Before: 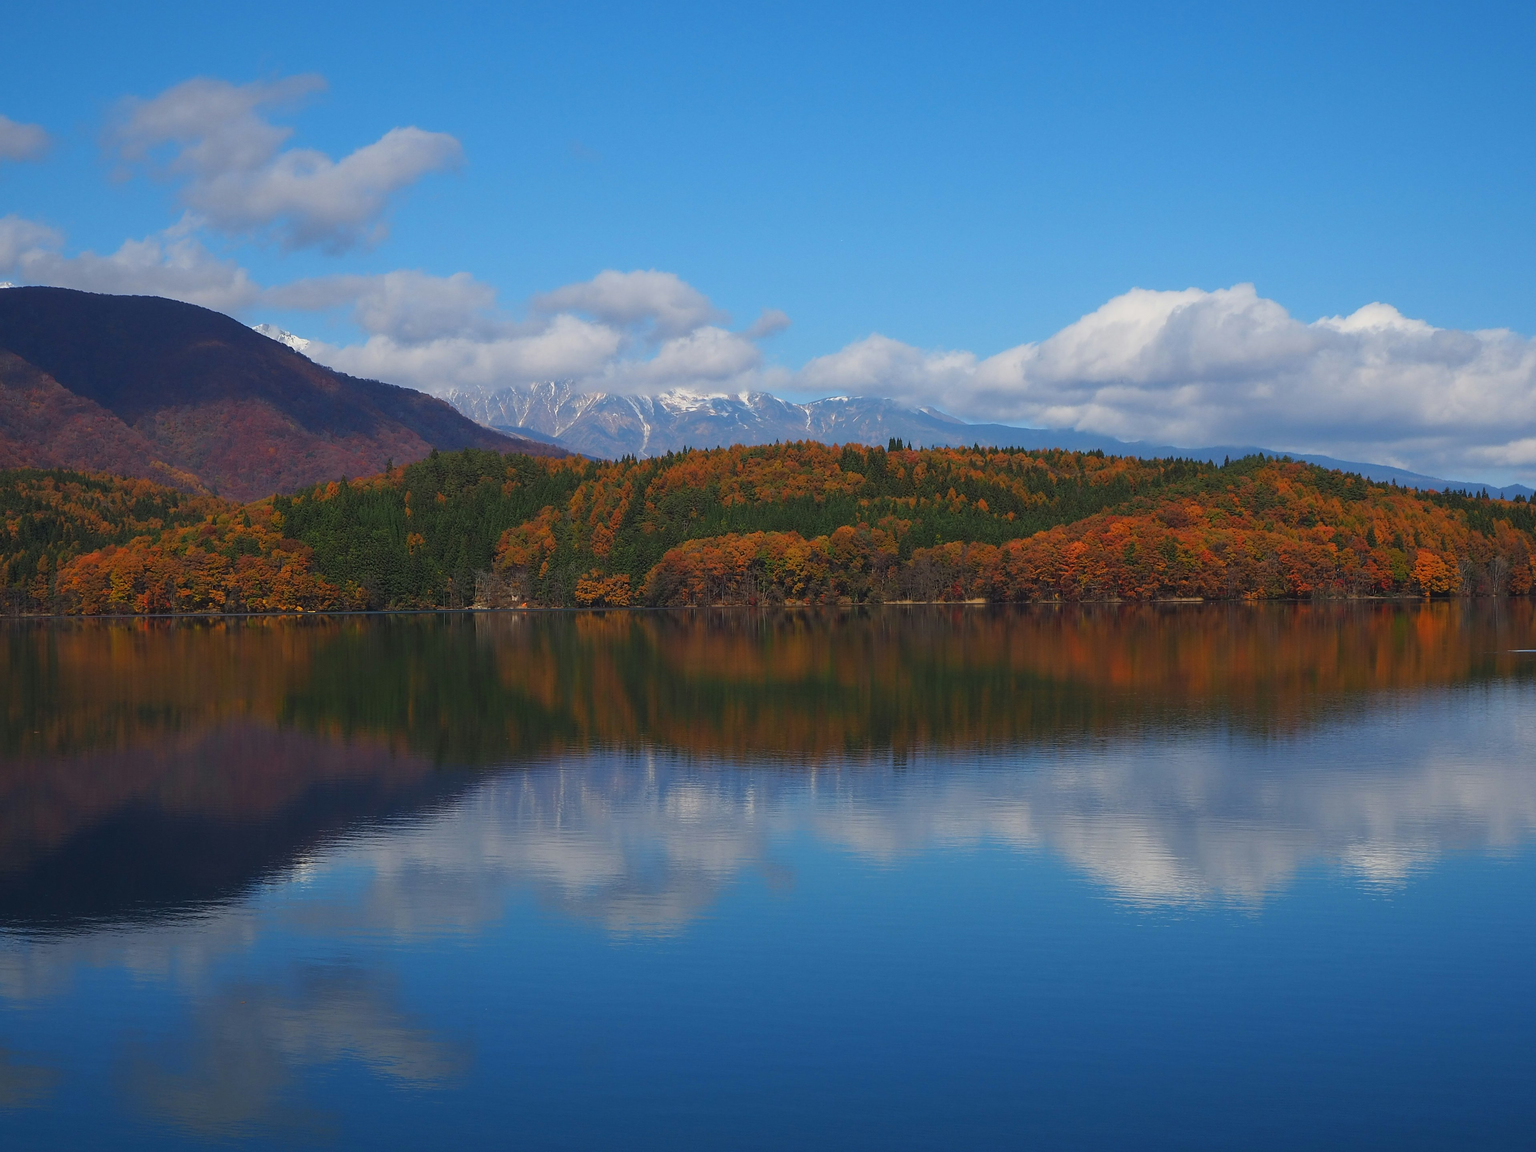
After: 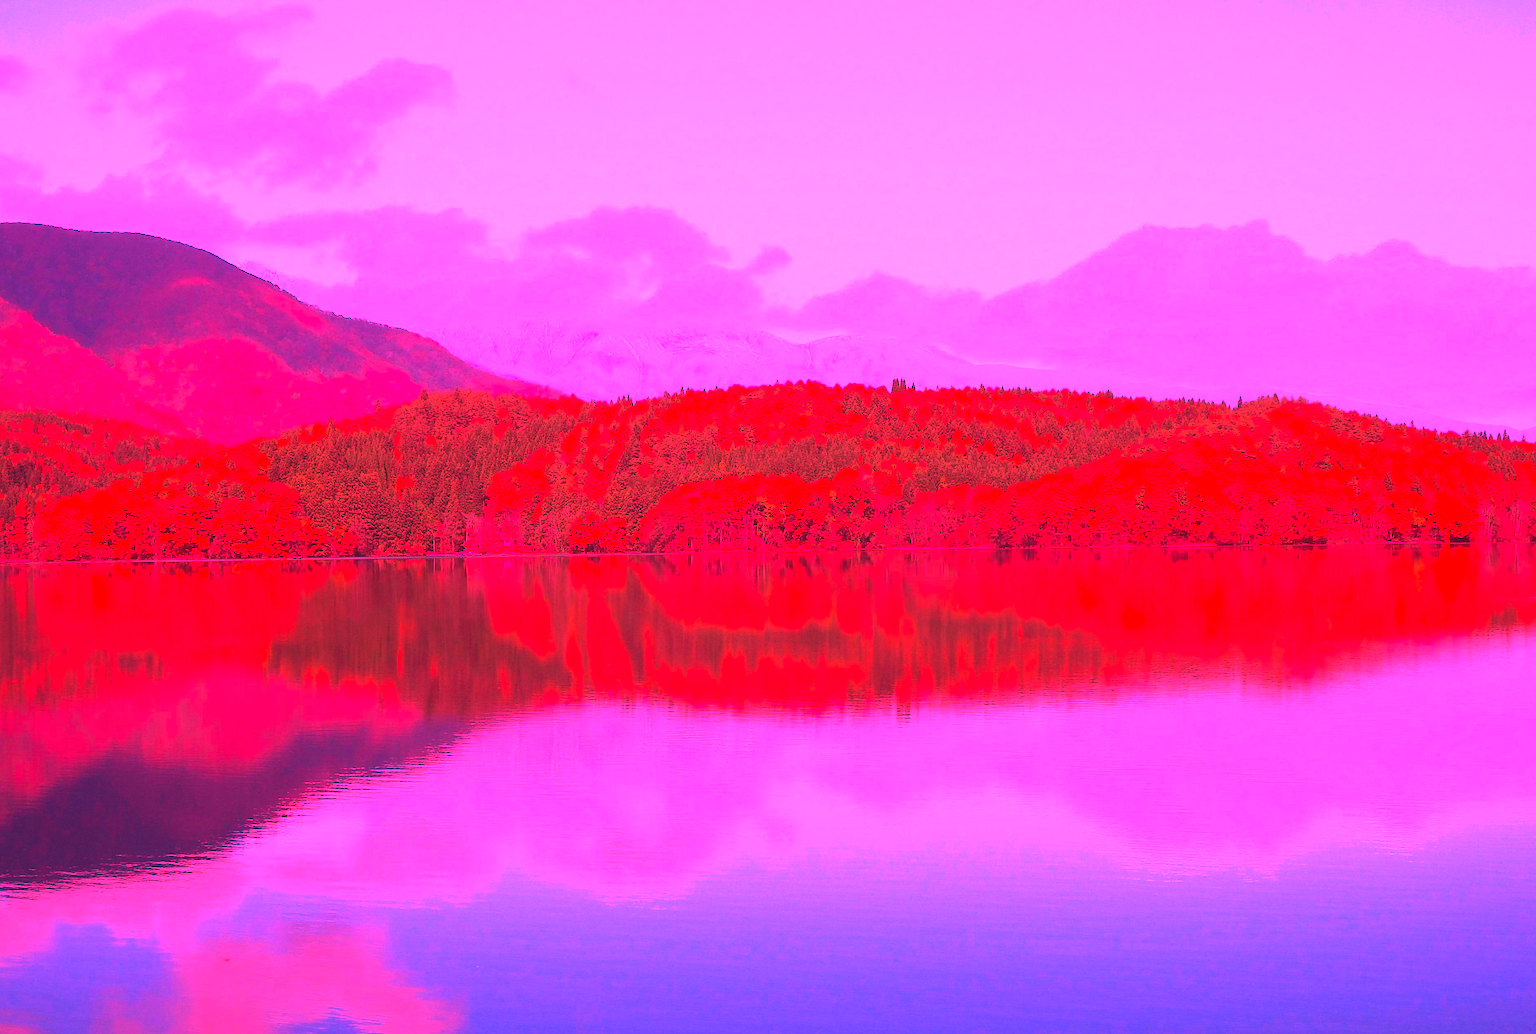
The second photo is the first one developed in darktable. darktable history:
color correction: saturation 1.11
white balance: red 4.26, blue 1.802
crop: left 1.507%, top 6.147%, right 1.379%, bottom 6.637%
